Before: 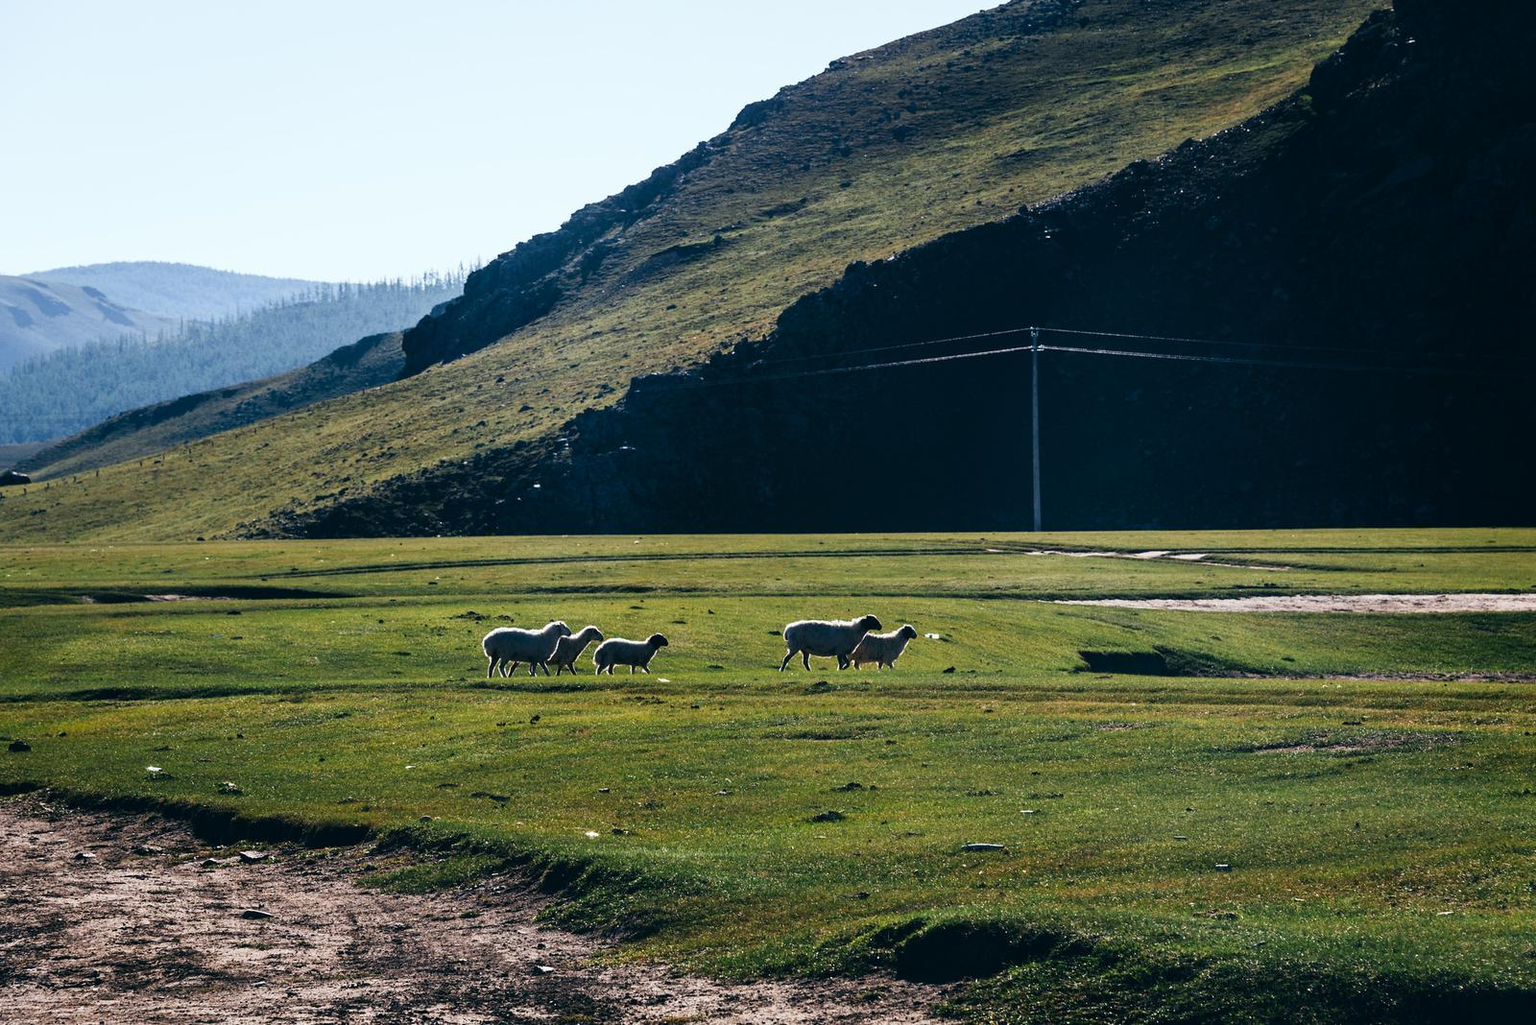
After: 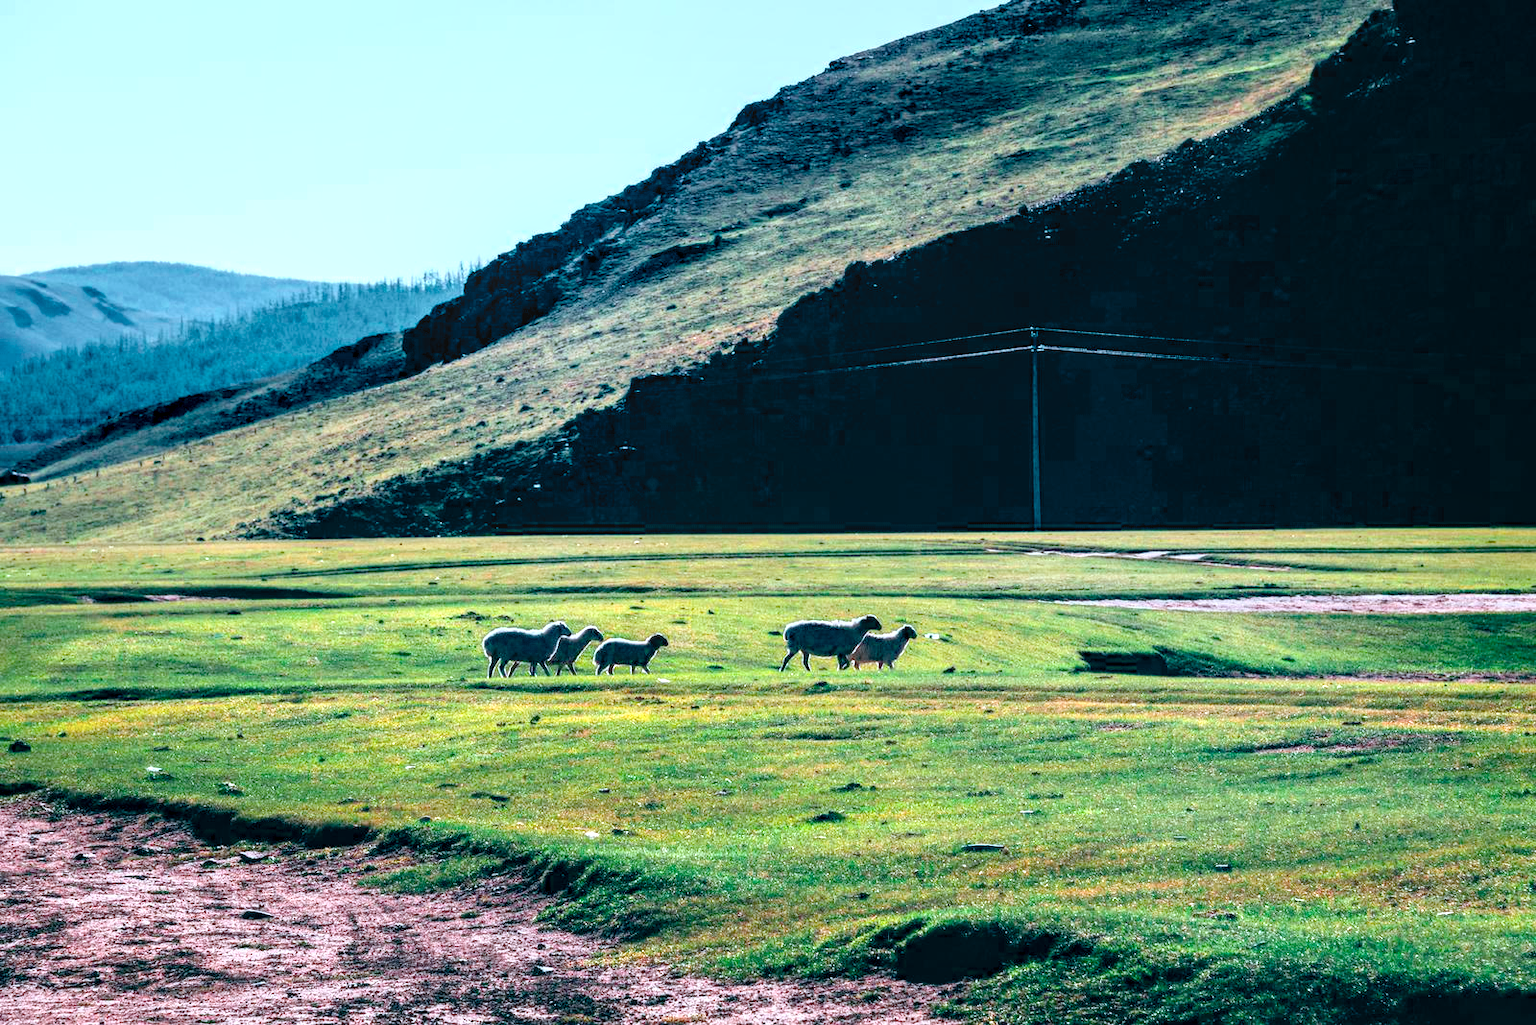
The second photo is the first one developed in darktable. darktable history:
local contrast: on, module defaults
shadows and highlights: radius 331.84, shadows 53.55, highlights -100, compress 94.63%, highlights color adjustment 73.23%, soften with gaussian
levels: levels [0, 0.43, 0.984]
color calibration: output R [1.422, -0.35, -0.252, 0], output G [-0.238, 1.259, -0.084, 0], output B [-0.081, -0.196, 1.58, 0], output brightness [0.49, 0.671, -0.57, 0], illuminant same as pipeline (D50), adaptation none (bypass), saturation algorithm version 1 (2020)
color contrast: blue-yellow contrast 0.62
